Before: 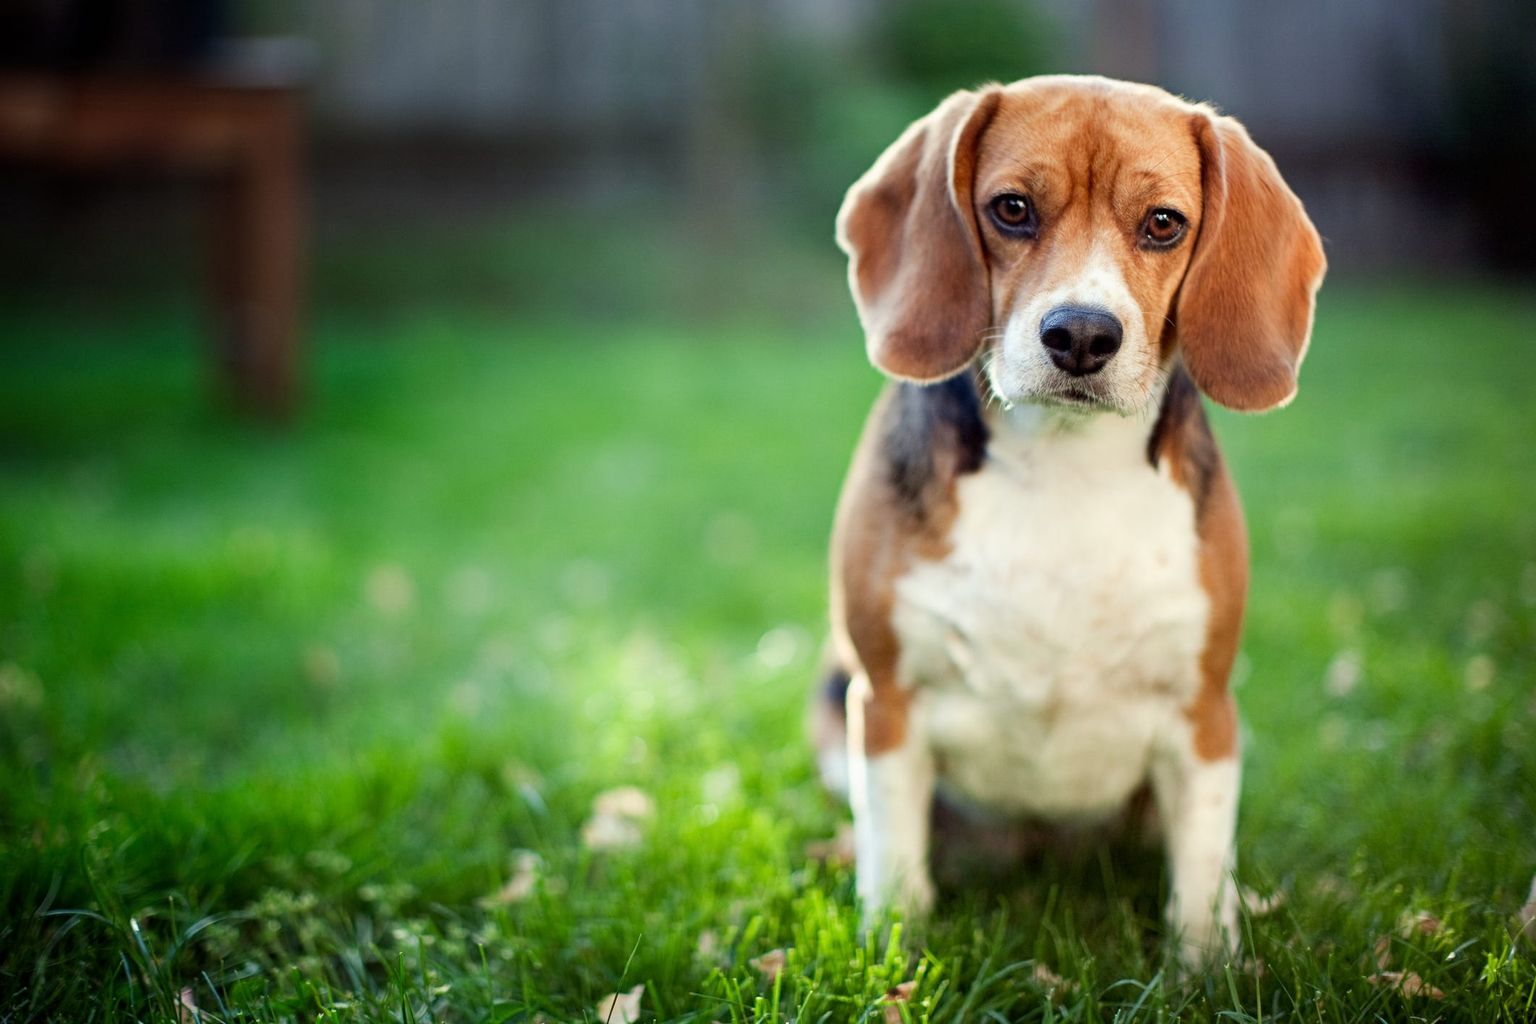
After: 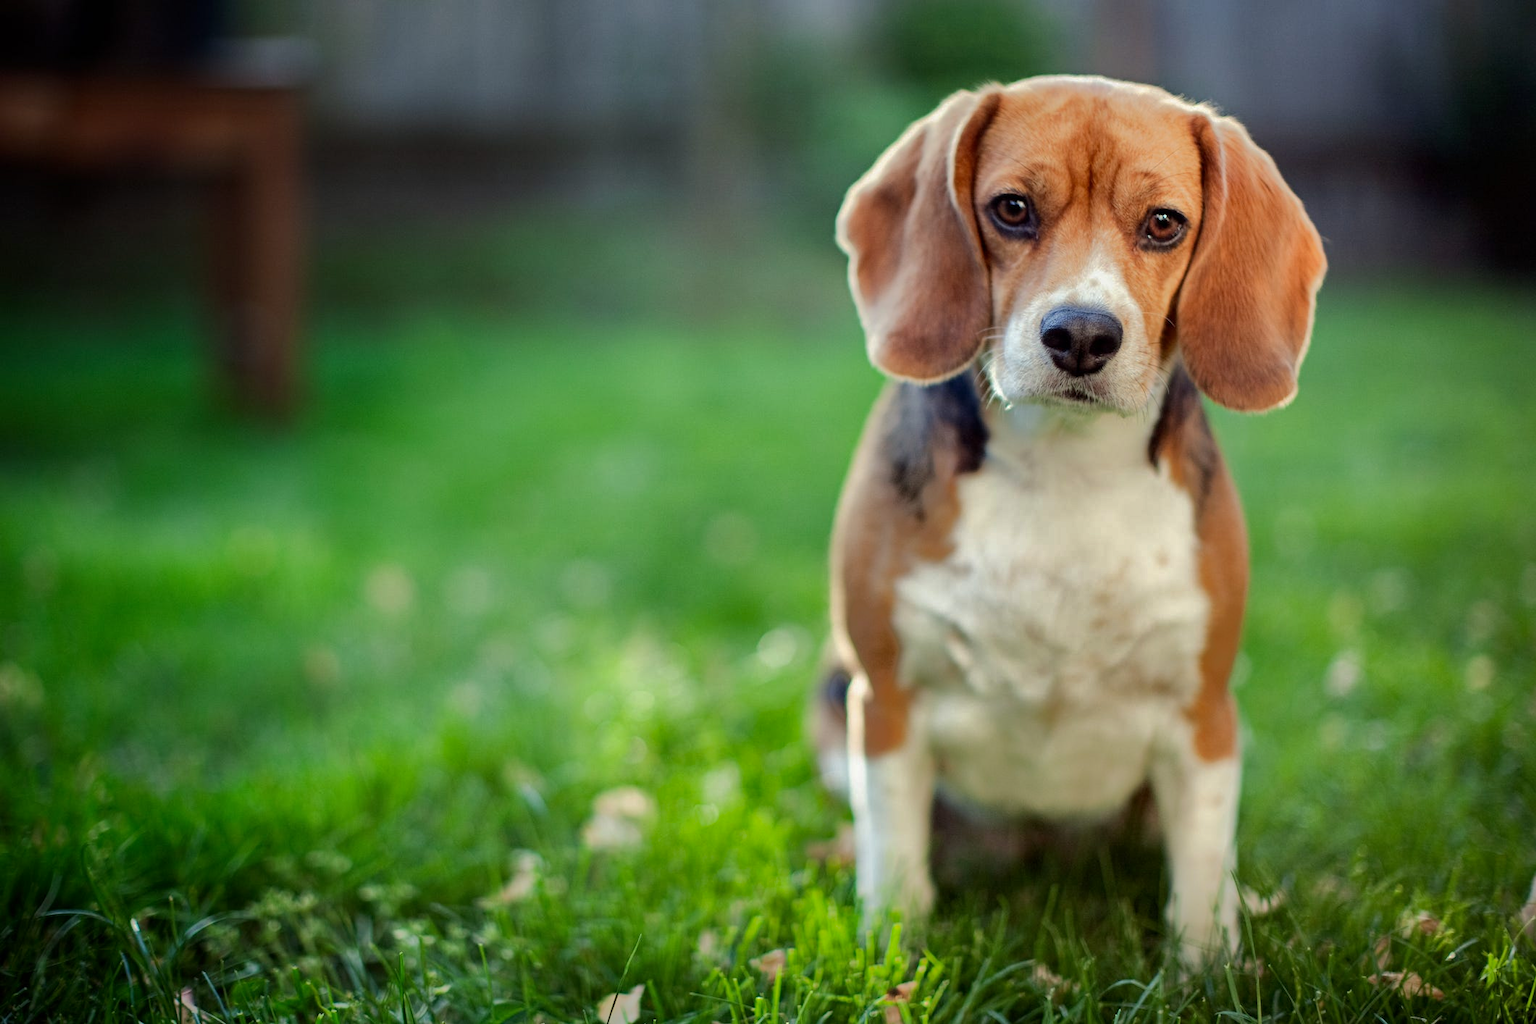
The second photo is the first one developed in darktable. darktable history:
shadows and highlights: shadows -19.09, highlights -73.71
